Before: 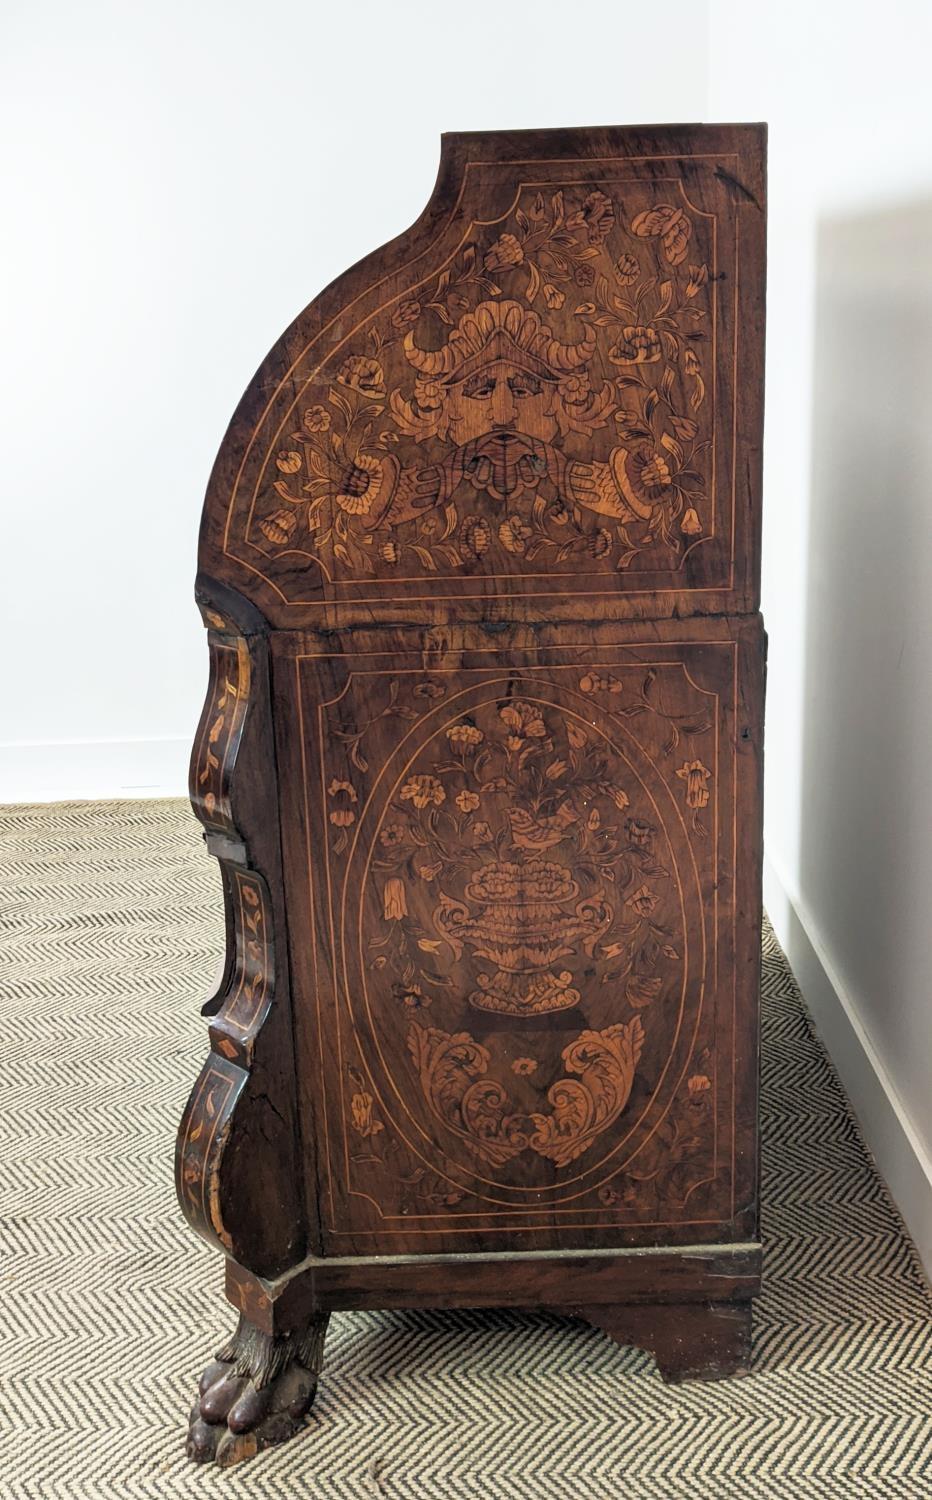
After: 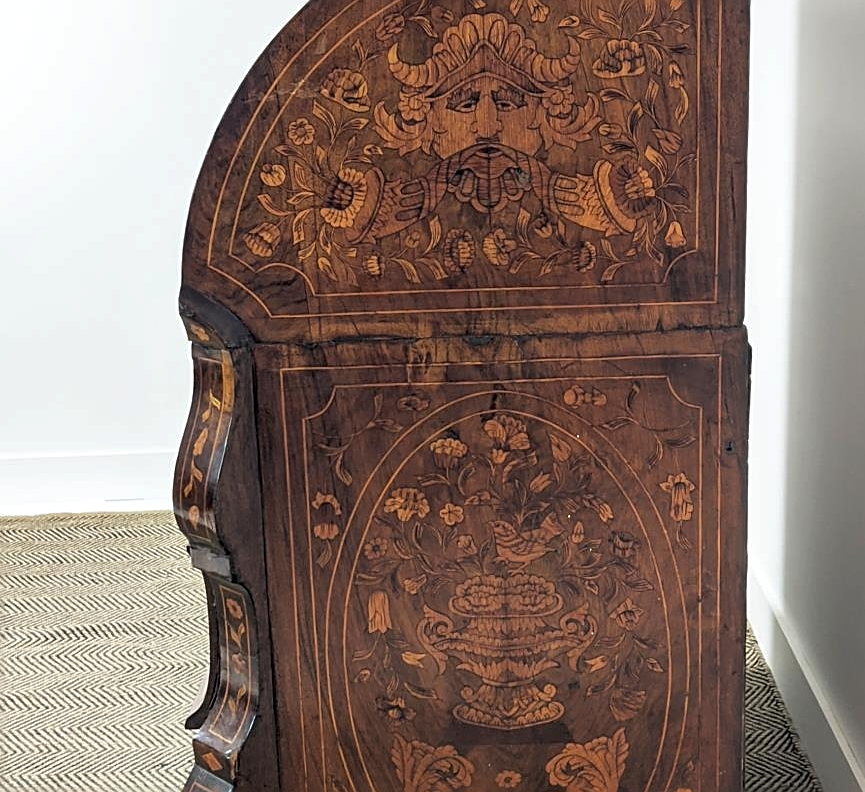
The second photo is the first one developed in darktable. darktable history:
shadows and highlights: shadows 10.65, white point adjustment 1.08, highlights -39.75
crop: left 1.79%, top 19.186%, right 5.356%, bottom 27.972%
sharpen: on, module defaults
